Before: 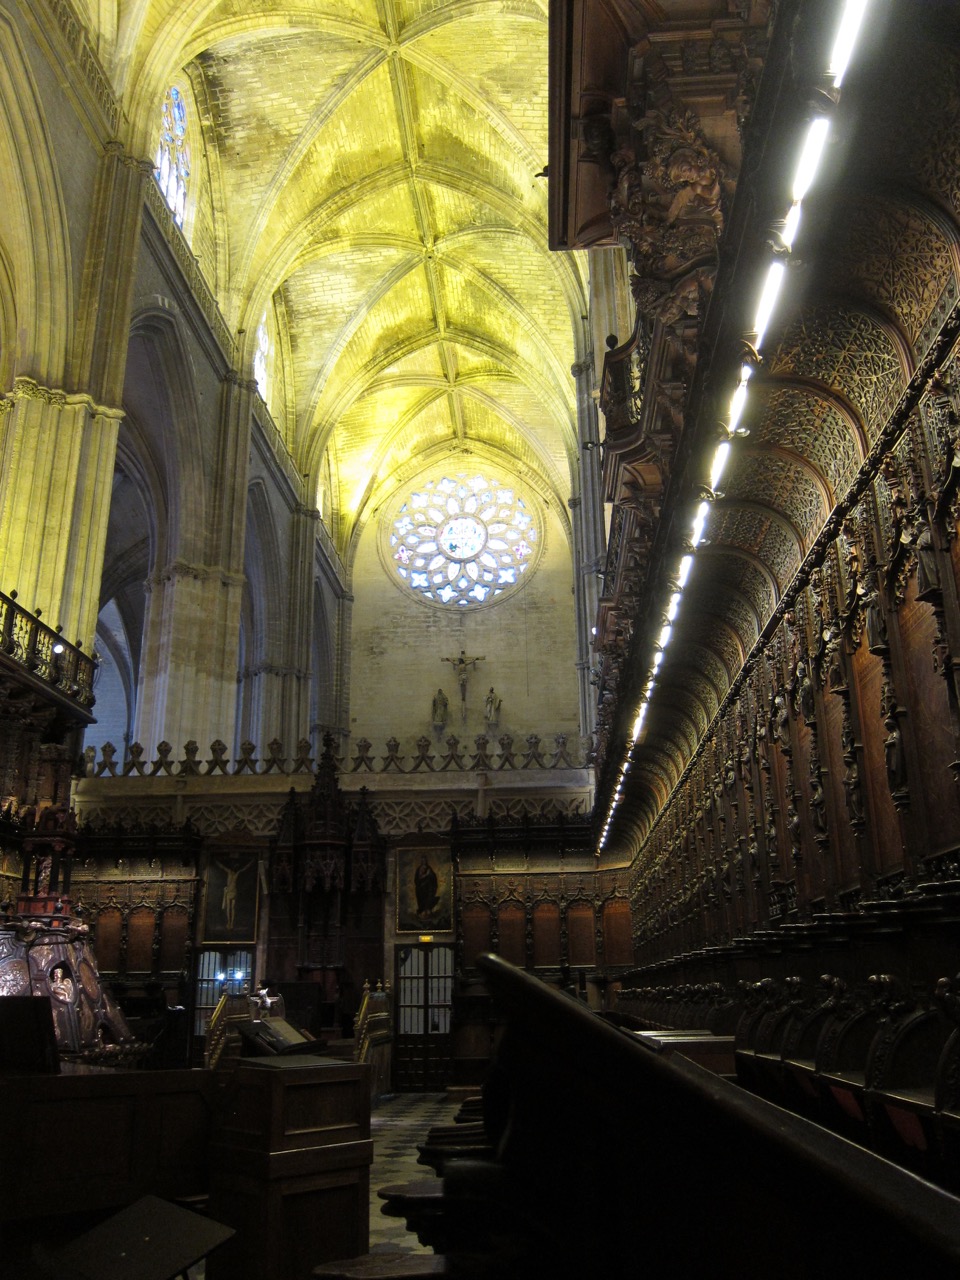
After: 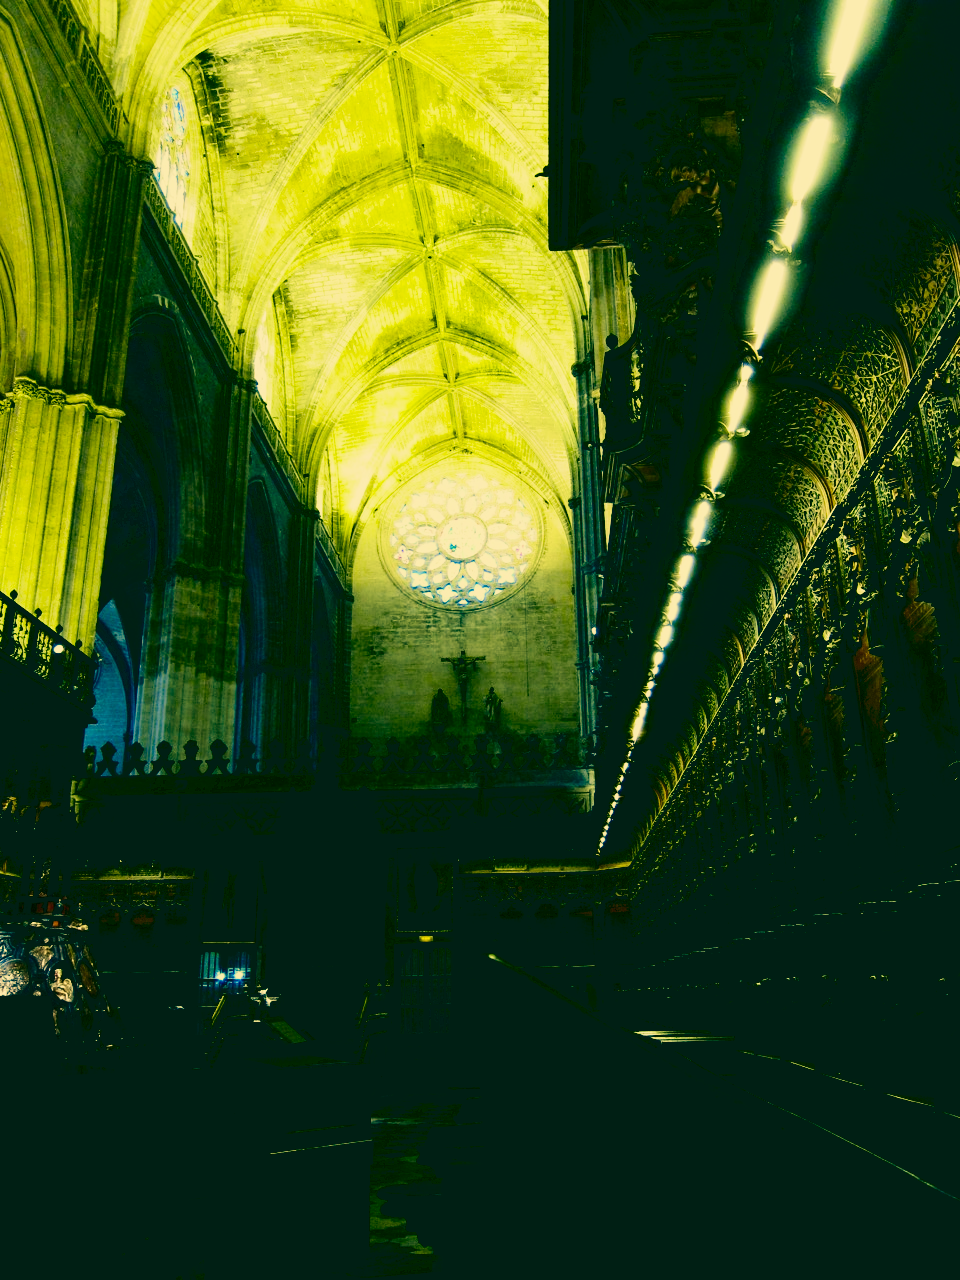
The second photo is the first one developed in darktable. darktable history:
rgb levels: levels [[0.013, 0.434, 0.89], [0, 0.5, 1], [0, 0.5, 1]]
velvia: strength 50%
color correction: highlights a* 1.83, highlights b* 34.02, shadows a* -36.68, shadows b* -5.48
white balance: emerald 1
sigmoid: contrast 1.8, skew -0.2, preserve hue 0%, red attenuation 0.1, red rotation 0.035, green attenuation 0.1, green rotation -0.017, blue attenuation 0.15, blue rotation -0.052, base primaries Rec2020
contrast brightness saturation: contrast 0.22, brightness -0.19, saturation 0.24
